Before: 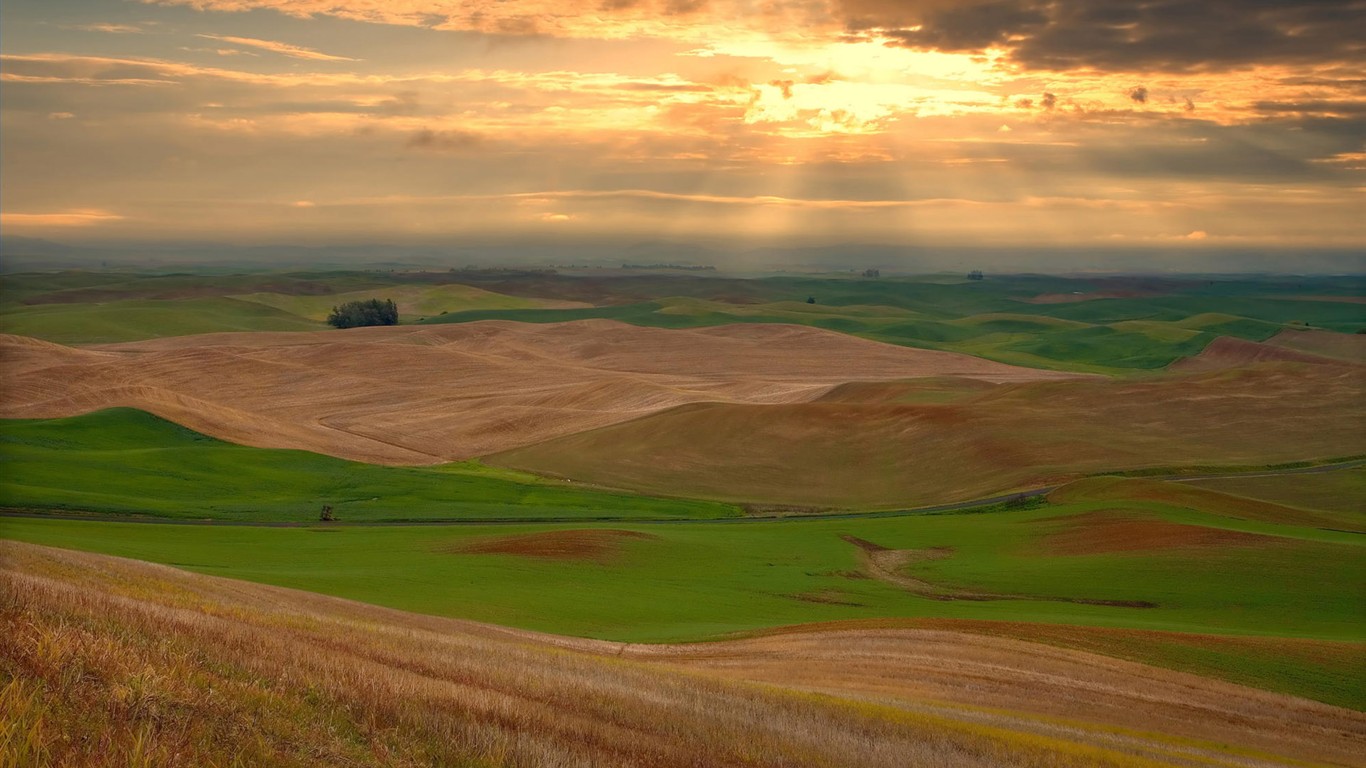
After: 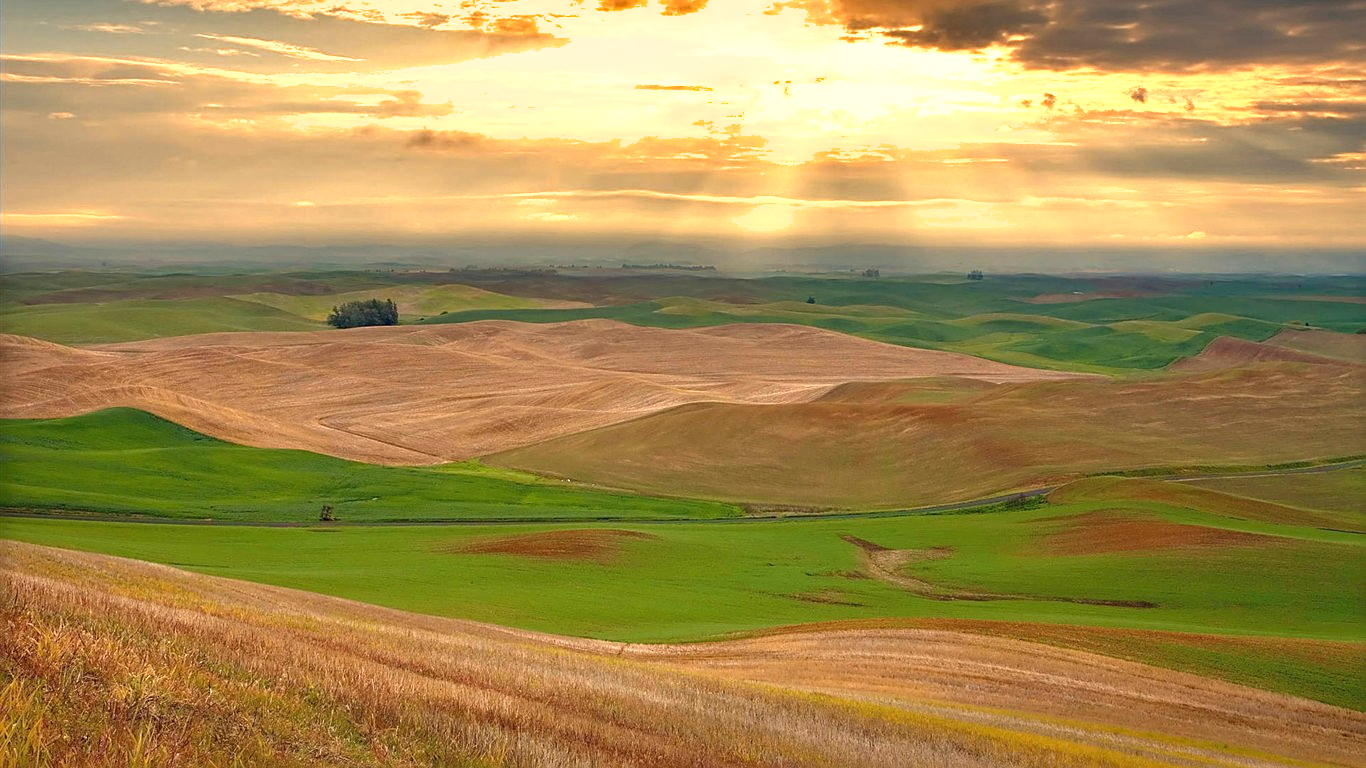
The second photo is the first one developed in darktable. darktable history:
sharpen: on, module defaults
shadows and highlights: low approximation 0.01, soften with gaussian
exposure: black level correction 0, exposure 1 EV, compensate exposure bias true, compensate highlight preservation false
